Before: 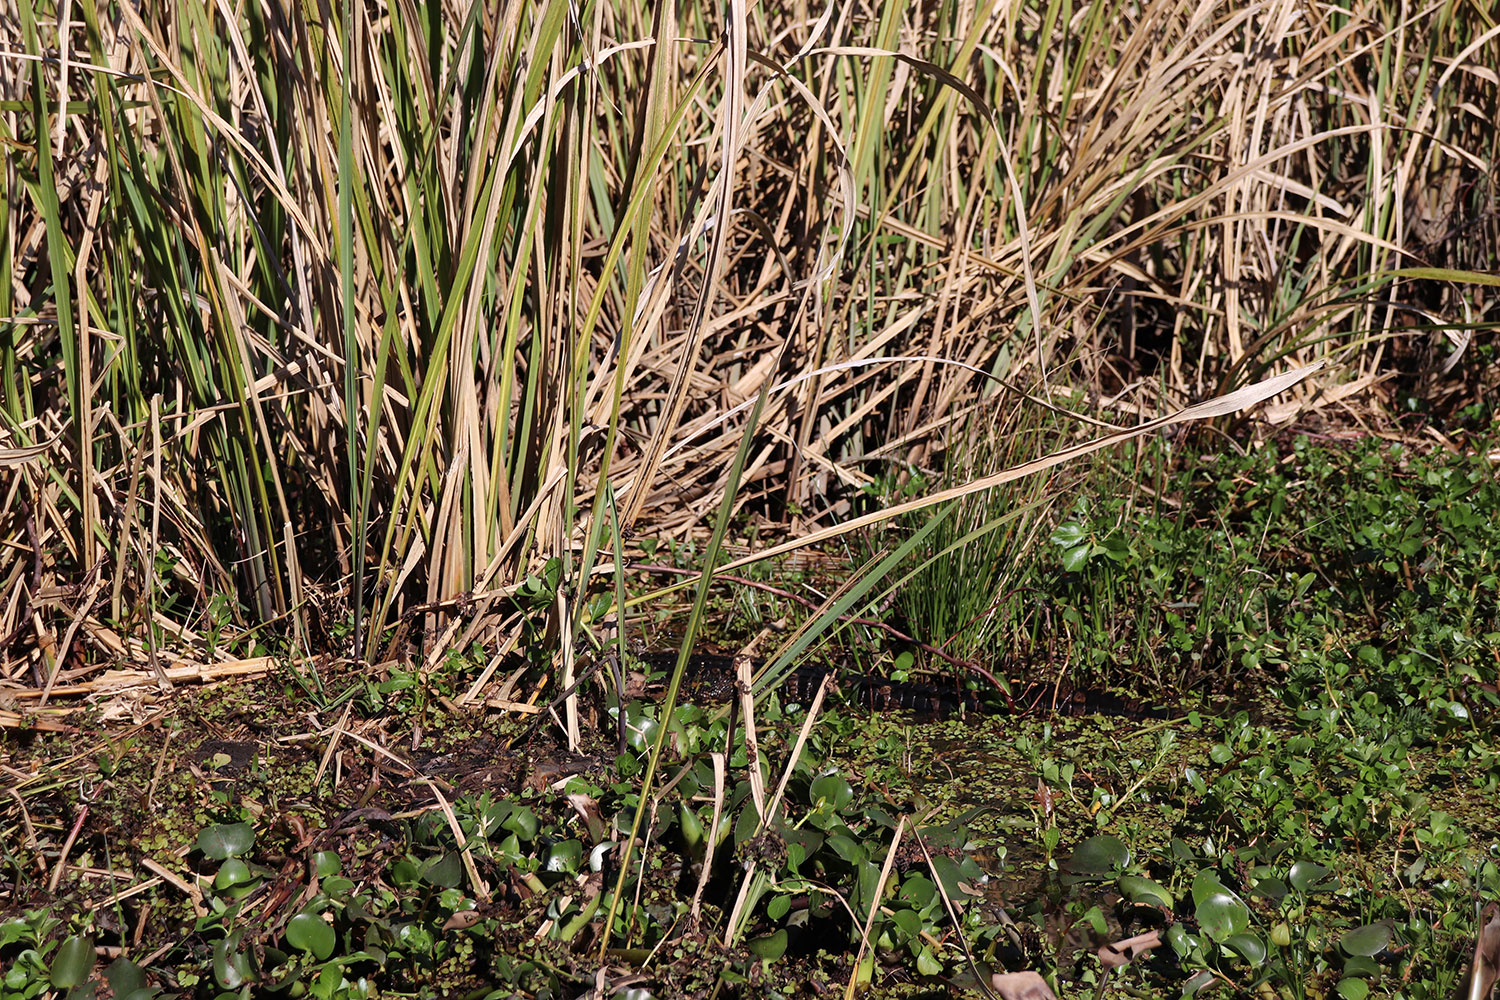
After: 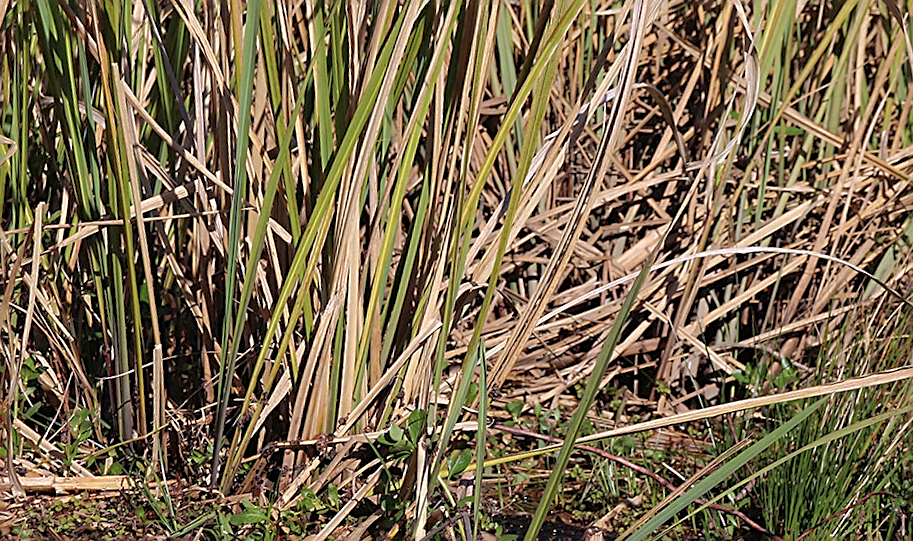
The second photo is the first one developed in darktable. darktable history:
shadows and highlights: on, module defaults
sharpen: amount 0.59
crop and rotate: angle -6.41°, left 2.08%, top 6.644%, right 27.241%, bottom 30.444%
